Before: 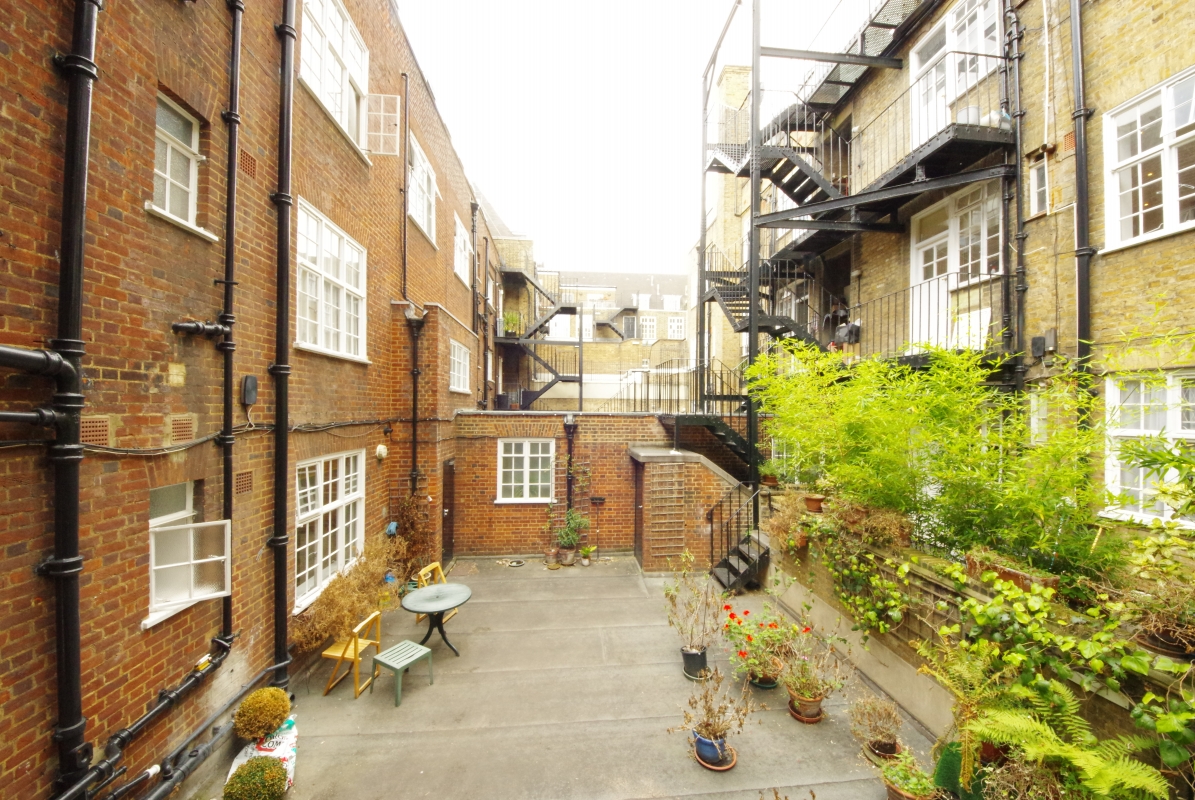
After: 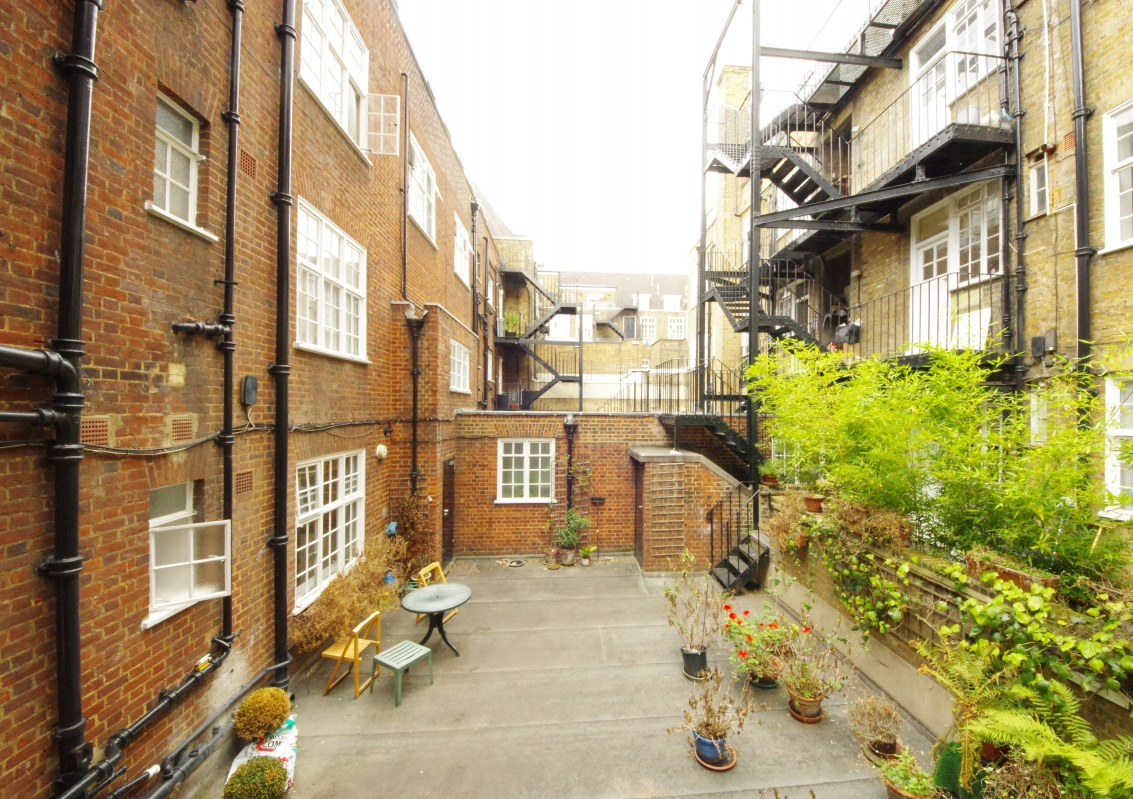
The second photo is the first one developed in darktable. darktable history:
crop and rotate: left 0%, right 5.114%
